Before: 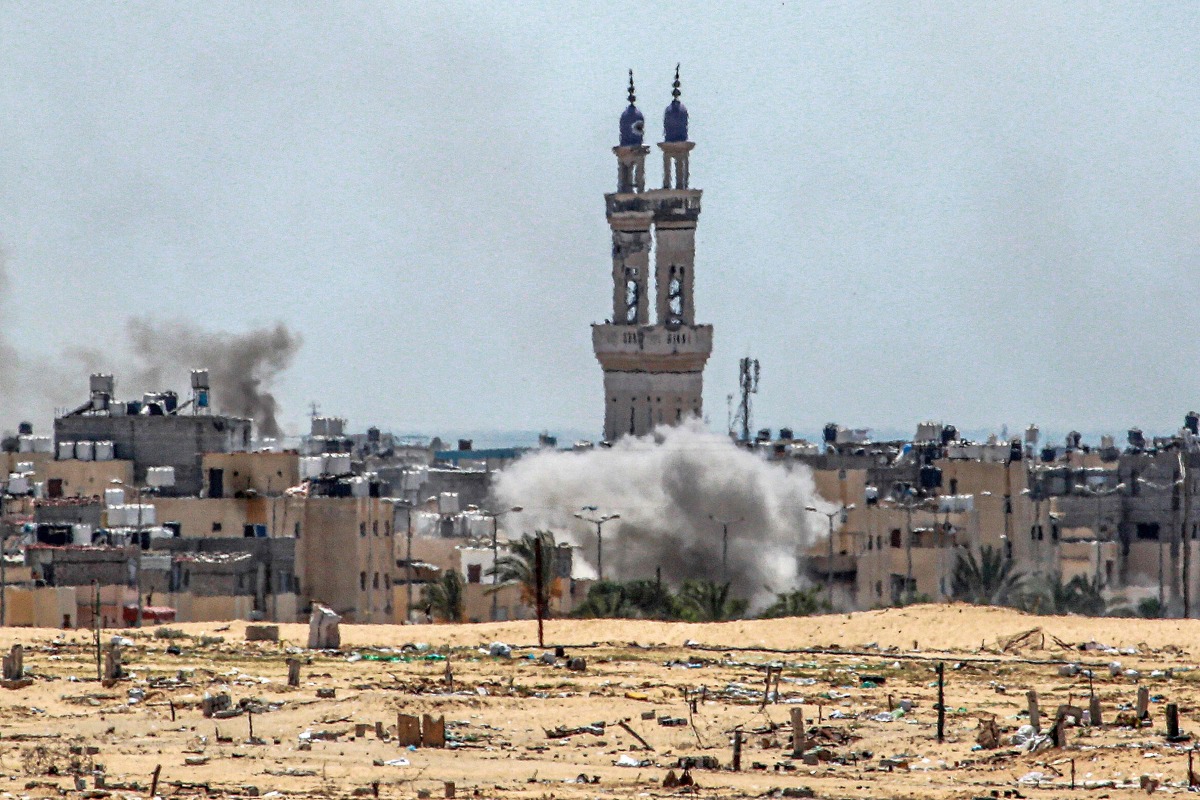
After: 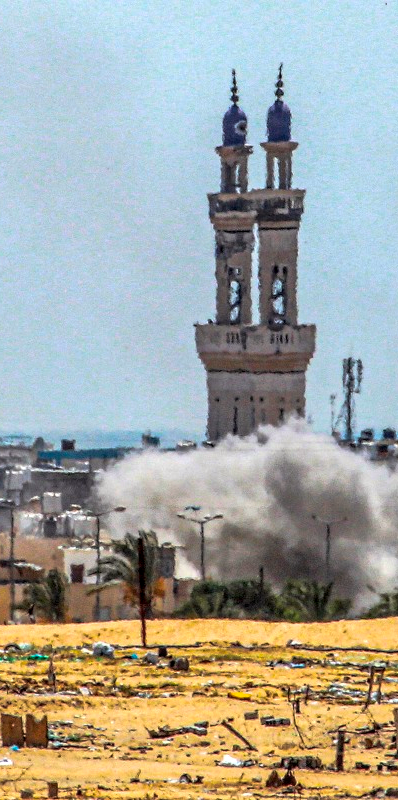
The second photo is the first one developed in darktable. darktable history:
local contrast: on, module defaults
crop: left 33.145%, right 33.661%
color balance rgb: power › chroma 0.292%, power › hue 22.49°, linear chroma grading › shadows -39.512%, linear chroma grading › highlights 40.578%, linear chroma grading › global chroma 44.753%, linear chroma grading › mid-tones -29.873%, perceptual saturation grading › global saturation 0.055%, global vibrance 14.164%
